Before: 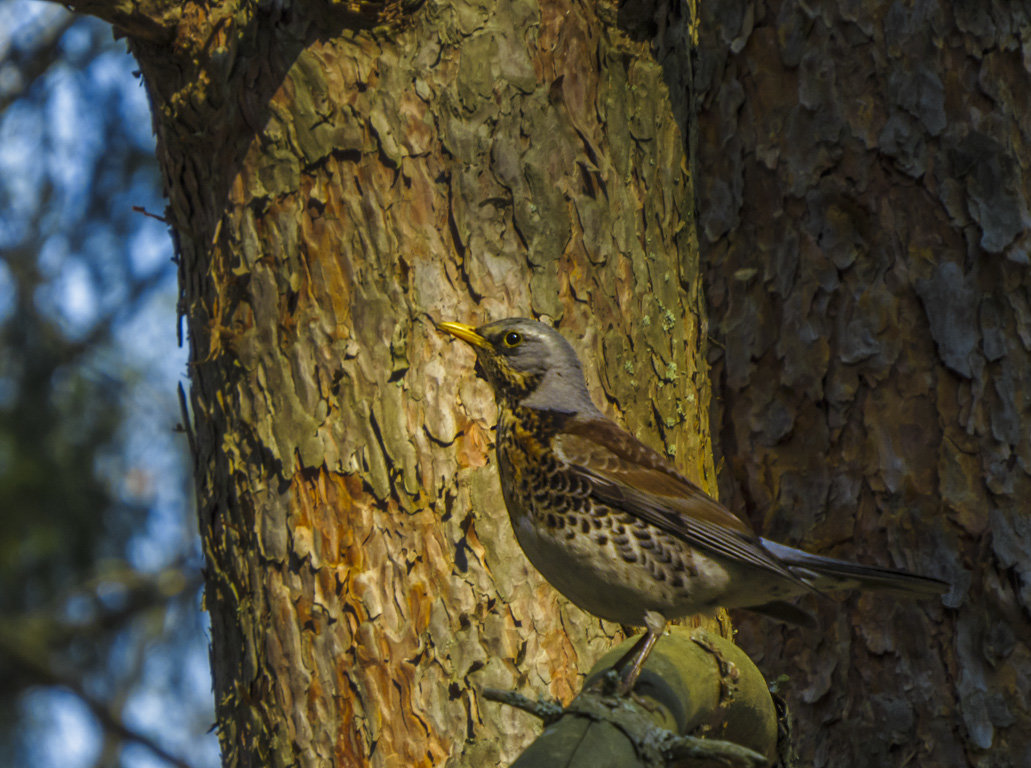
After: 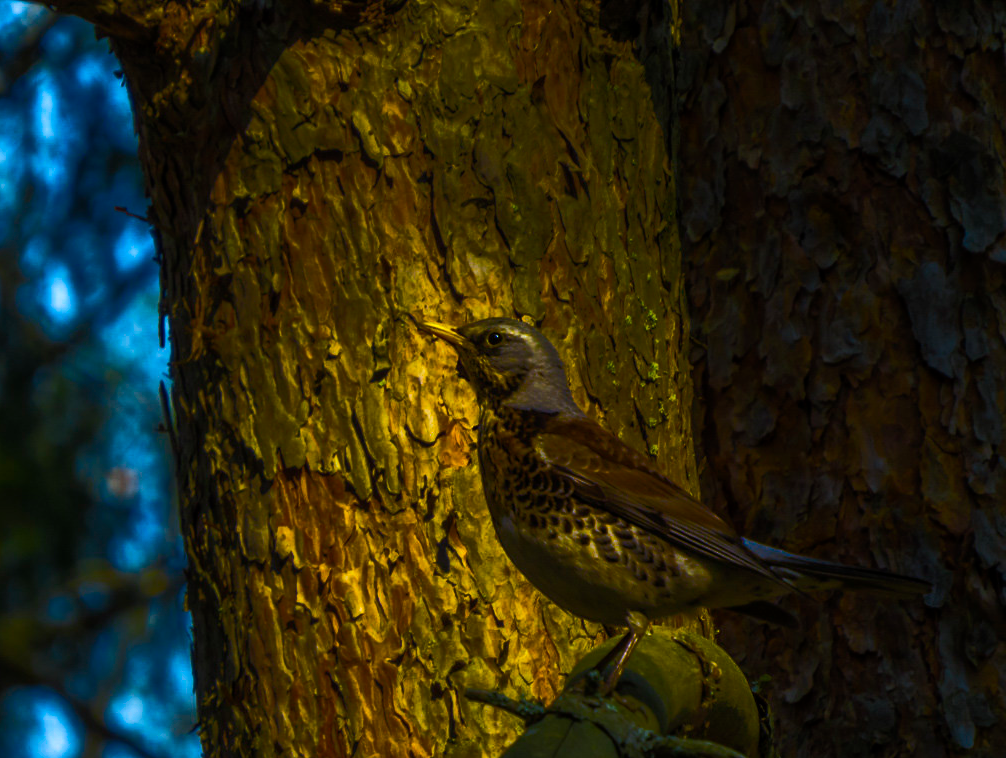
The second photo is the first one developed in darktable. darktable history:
color balance rgb: linear chroma grading › global chroma 40.15%, perceptual saturation grading › global saturation 60.58%, perceptual saturation grading › highlights 20.44%, perceptual saturation grading › shadows -50.36%, perceptual brilliance grading › highlights 2.19%, perceptual brilliance grading › mid-tones -50.36%, perceptual brilliance grading › shadows -50.36%
crop and rotate: left 1.774%, right 0.633%, bottom 1.28%
